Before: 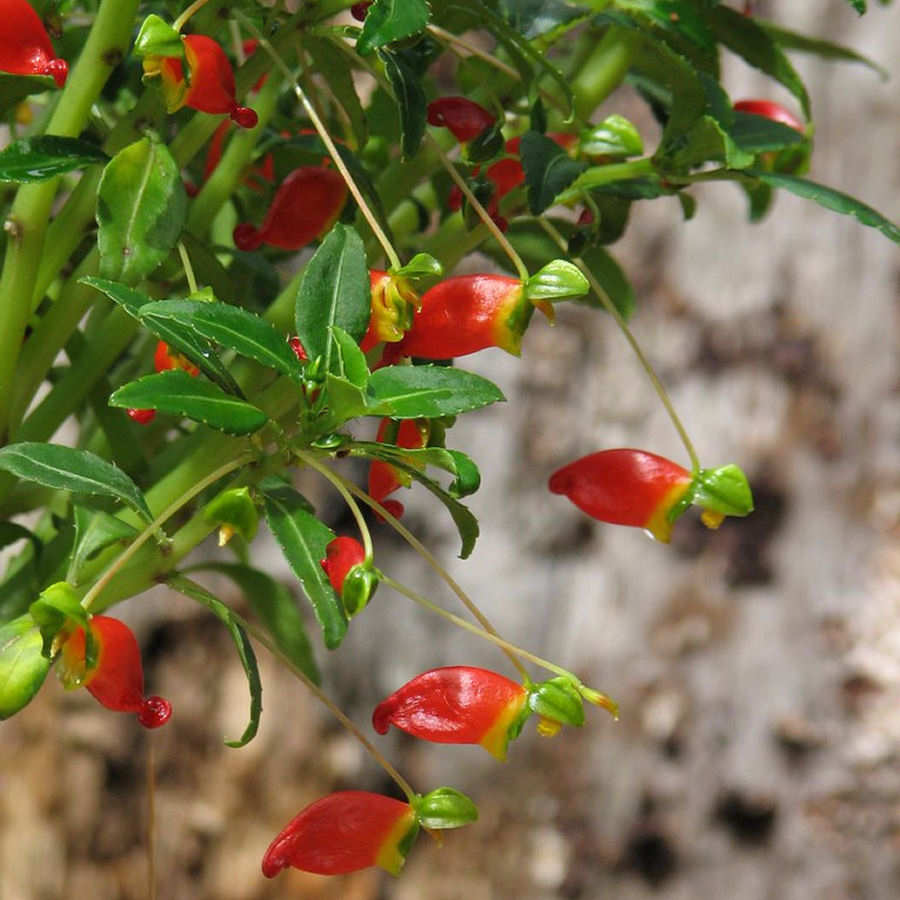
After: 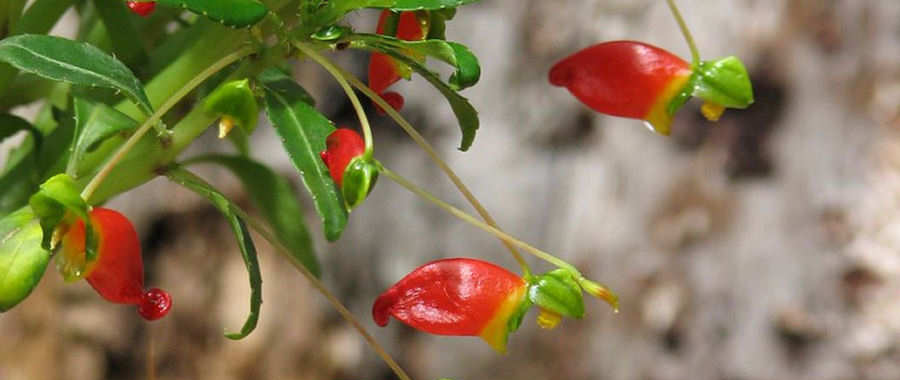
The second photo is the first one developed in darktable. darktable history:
crop: top 45.442%, bottom 12.276%
